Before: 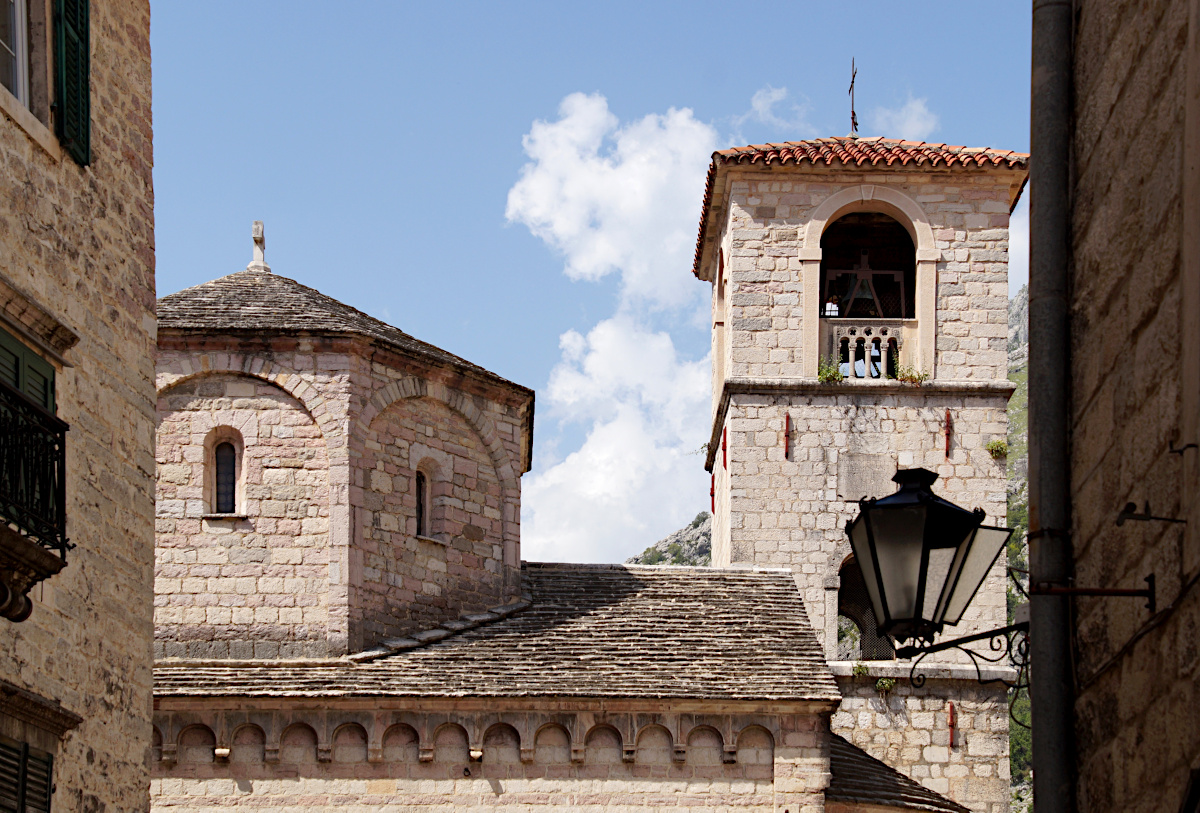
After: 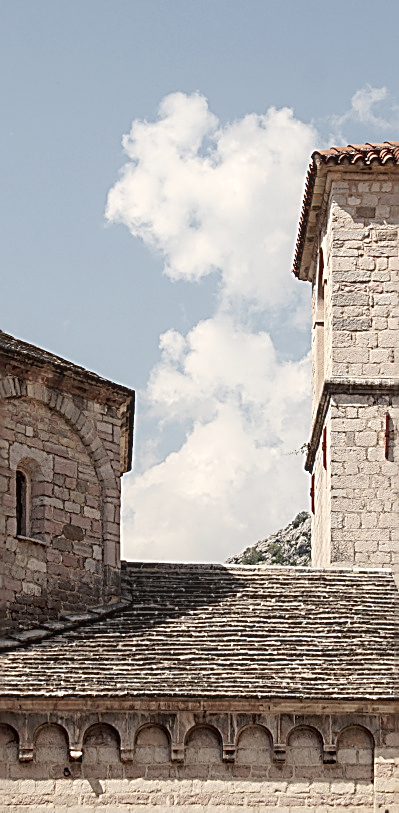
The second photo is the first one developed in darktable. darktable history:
crop: left 33.36%, right 33.36%
white balance: red 1.045, blue 0.932
local contrast: detail 110%
sharpen: amount 1
contrast brightness saturation: contrast 0.1, saturation -0.36
